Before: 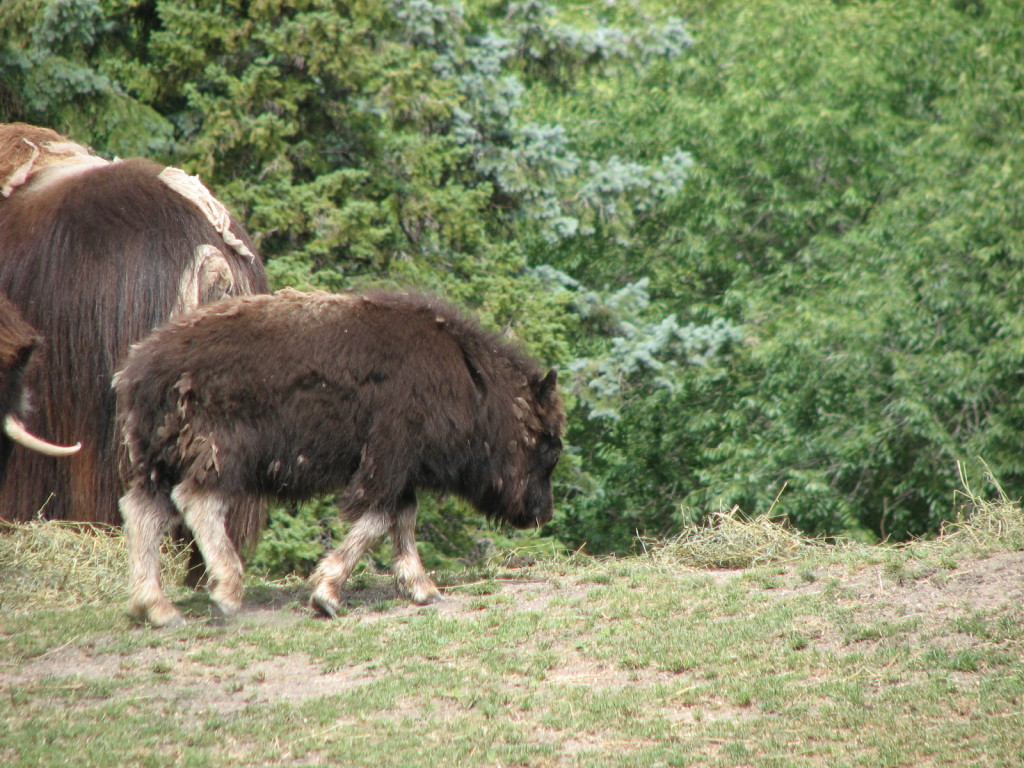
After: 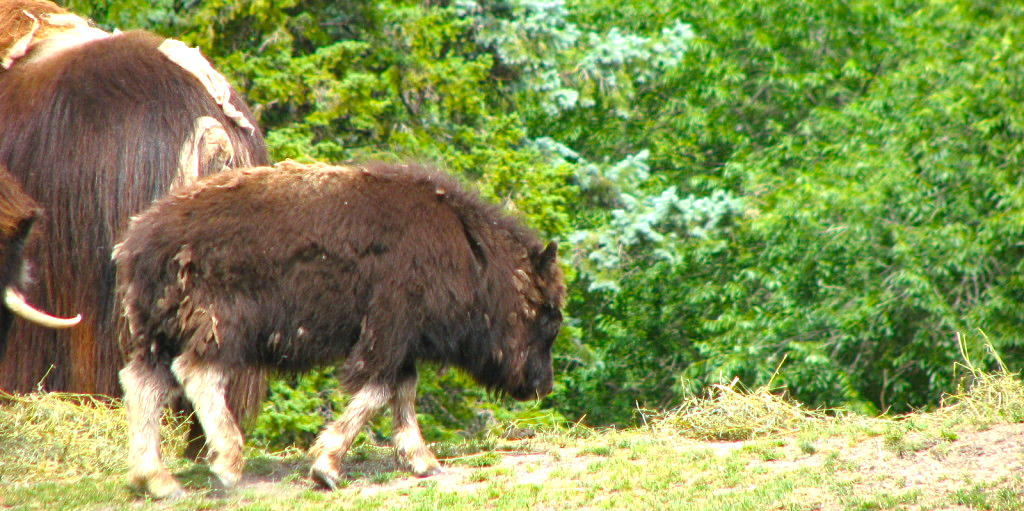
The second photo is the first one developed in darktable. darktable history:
color balance rgb: linear chroma grading › global chroma 20%, perceptual saturation grading › global saturation 25%, perceptual brilliance grading › global brilliance 20%, global vibrance 20%
tone equalizer: on, module defaults
crop: top 16.727%, bottom 16.727%
